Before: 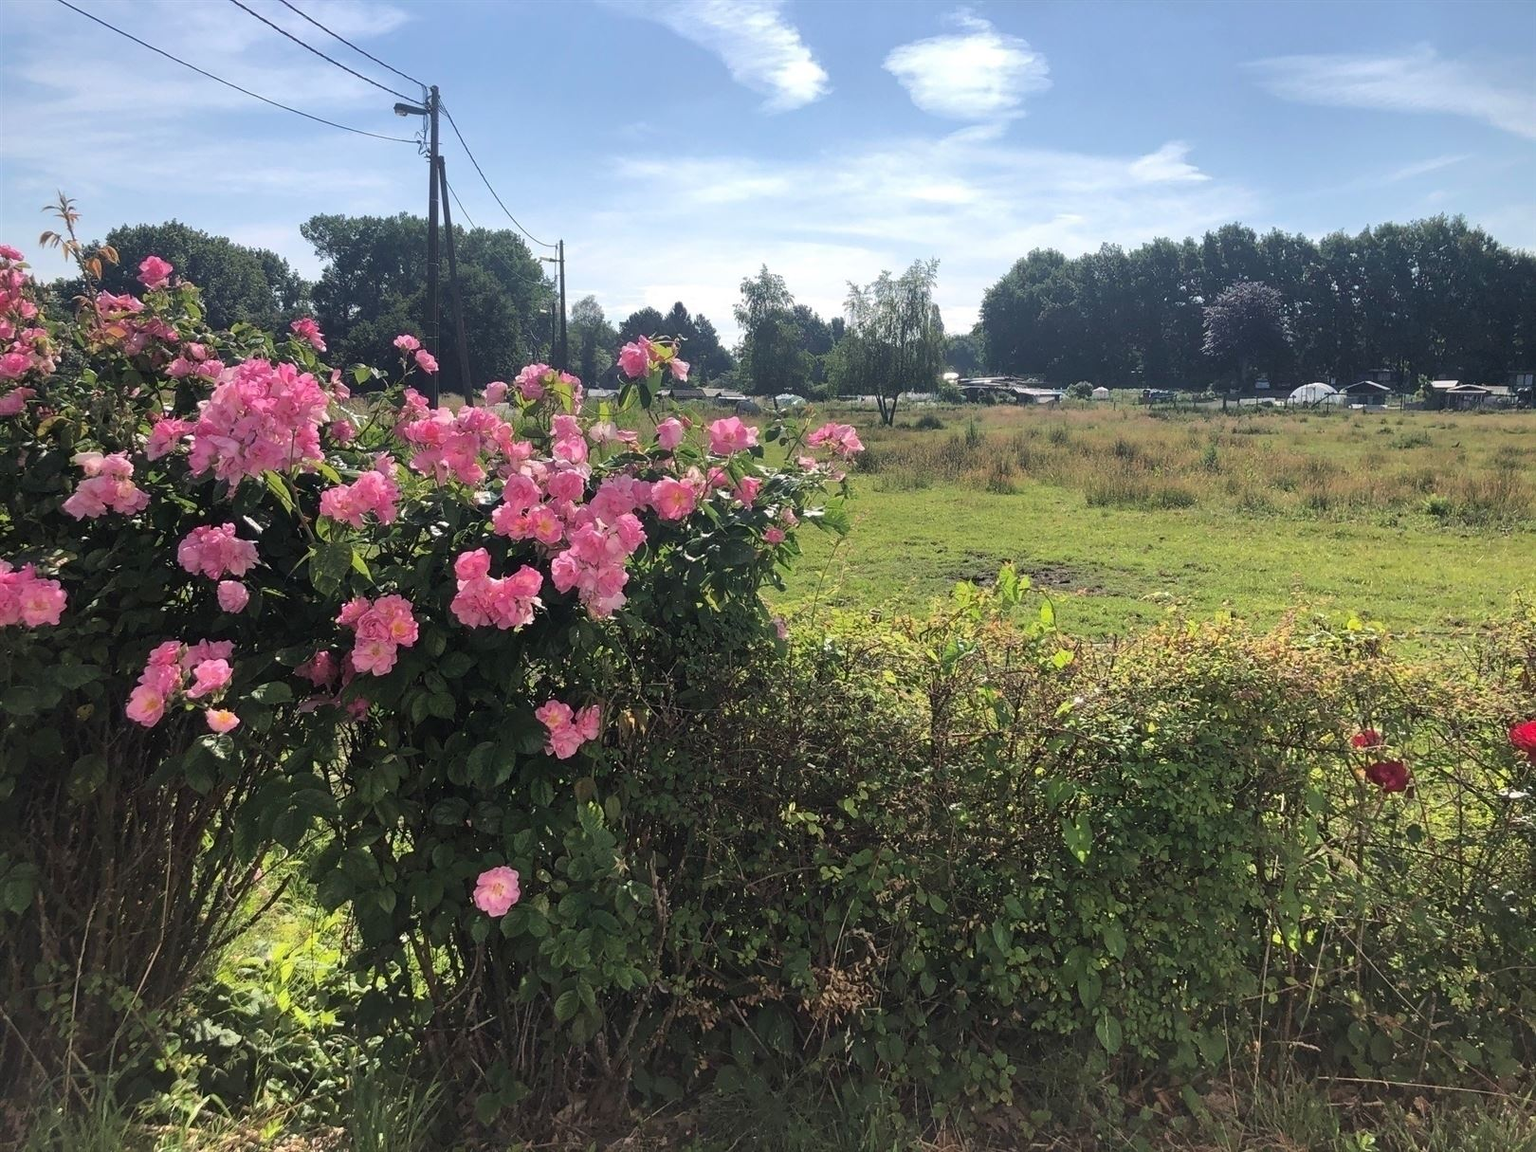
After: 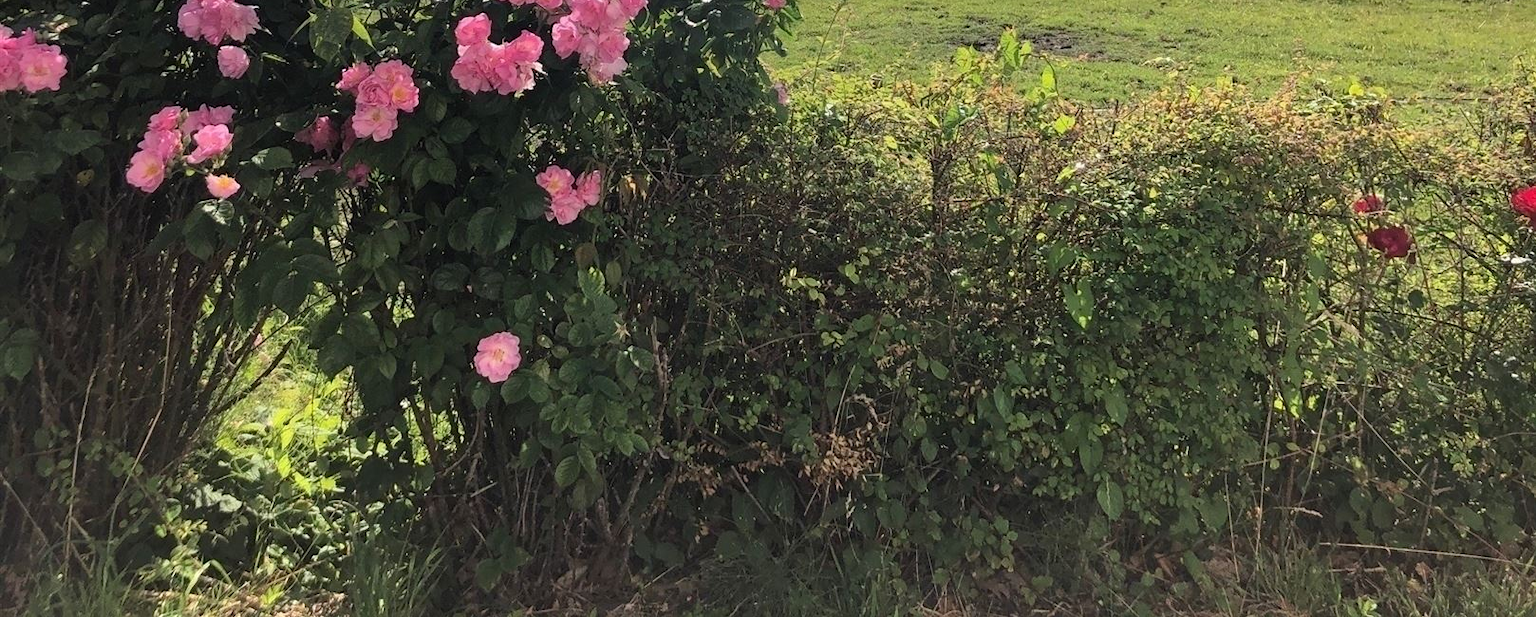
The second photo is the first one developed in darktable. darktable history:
shadows and highlights: shadows 22.68, highlights -48.72, soften with gaussian
crop and rotate: top 46.491%, right 0.089%
